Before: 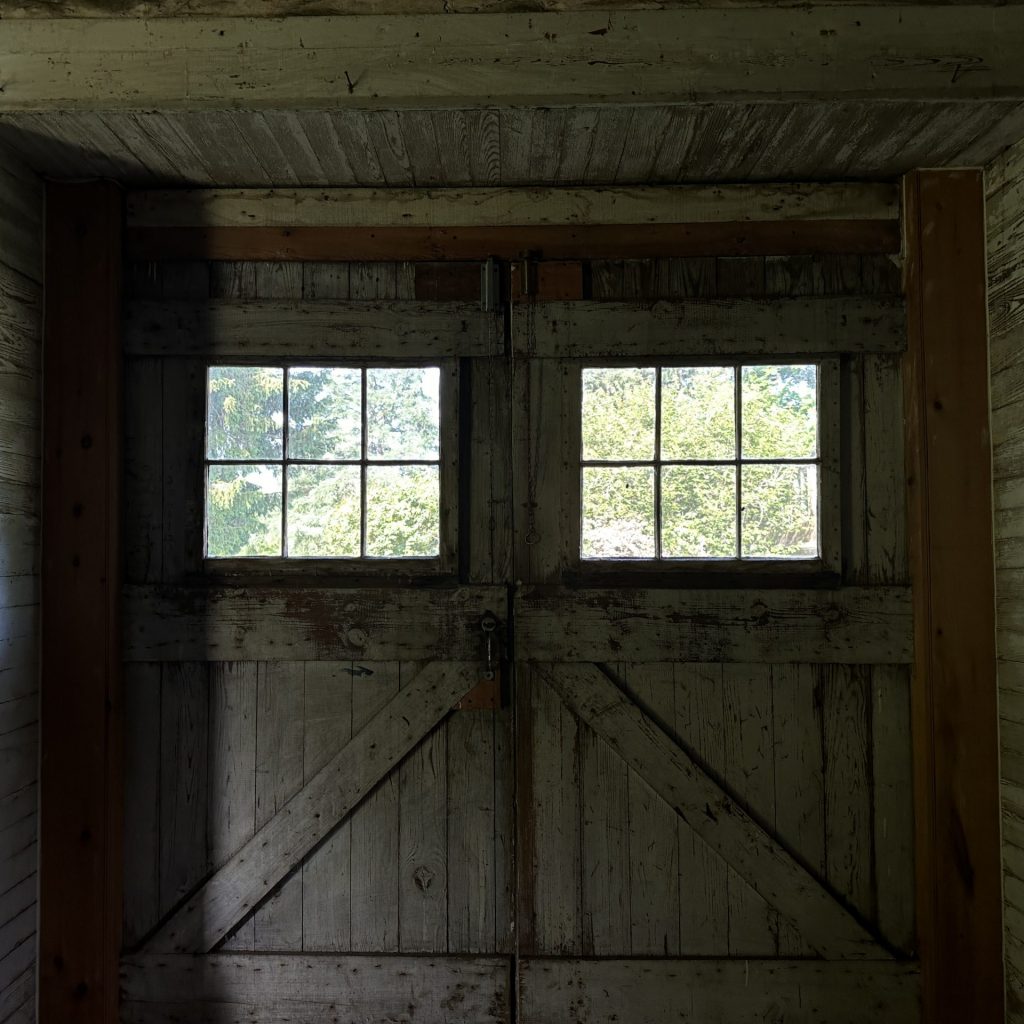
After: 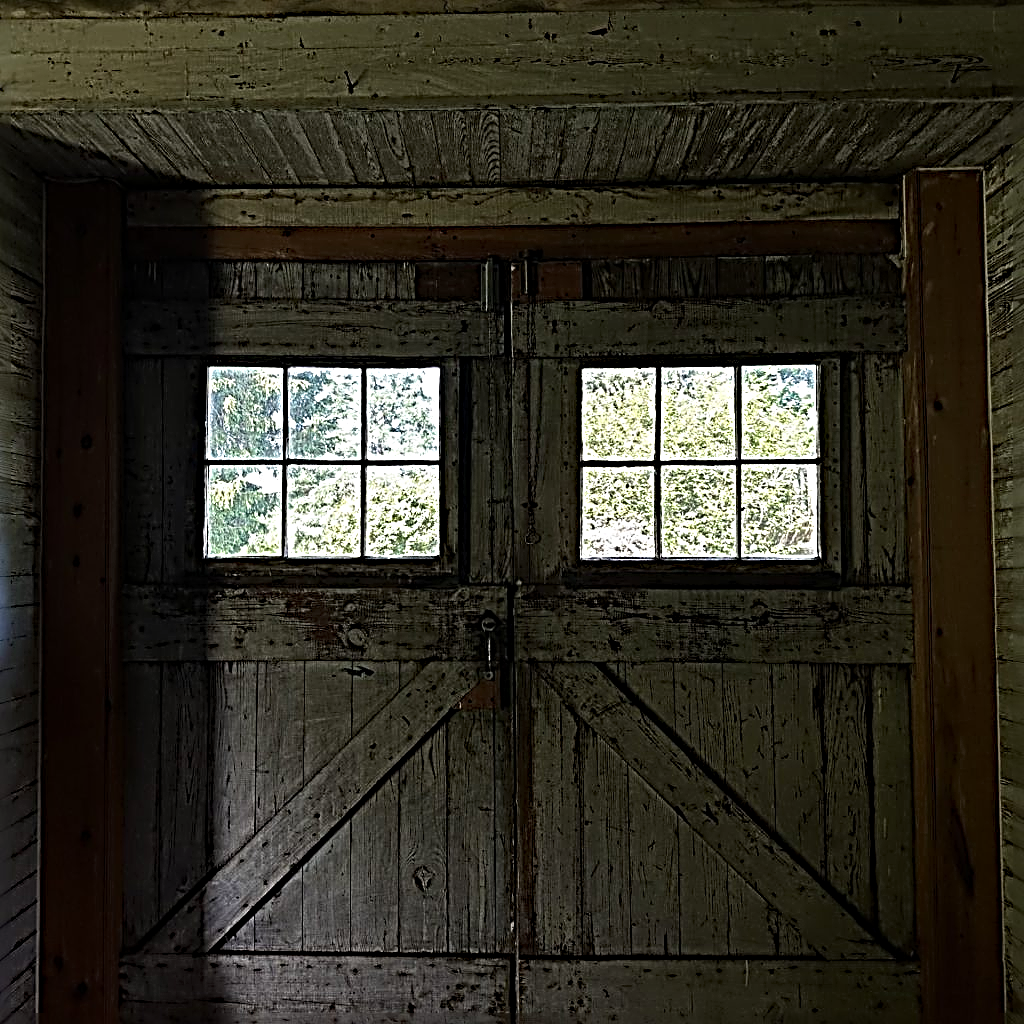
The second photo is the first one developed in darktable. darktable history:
haze removal: strength 0.249, distance 0.255, compatibility mode true, adaptive false
sharpen: radius 4.008, amount 1.996
